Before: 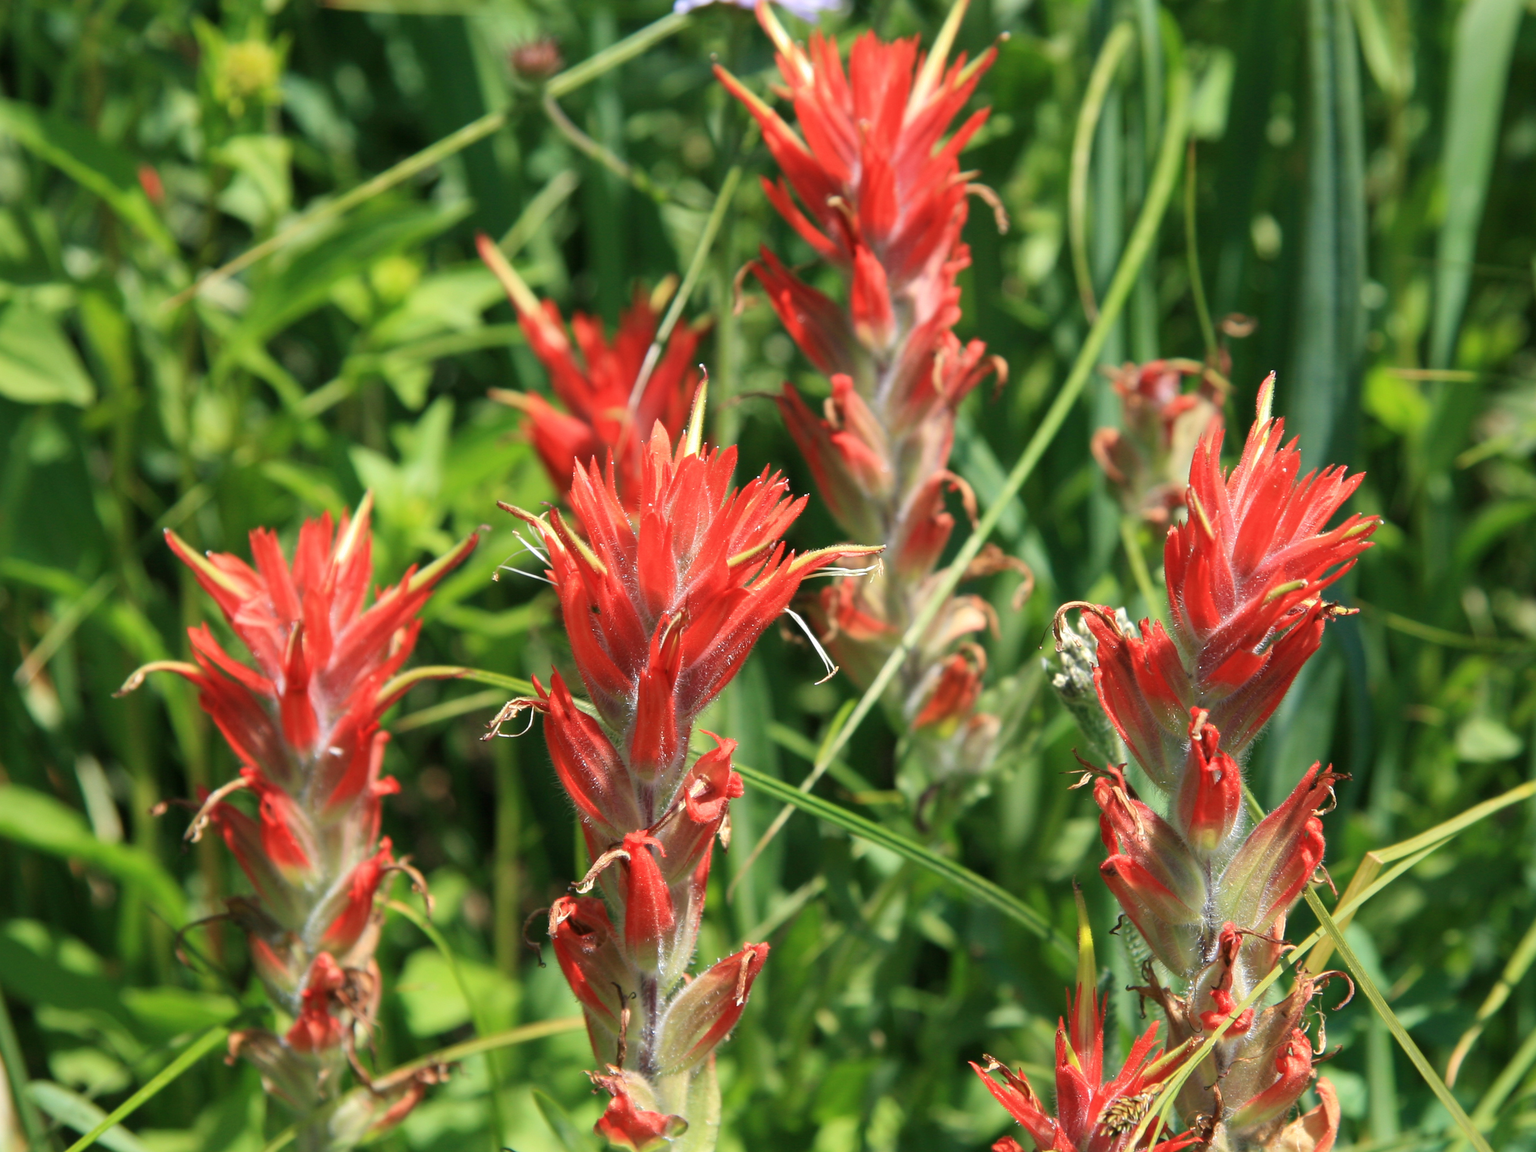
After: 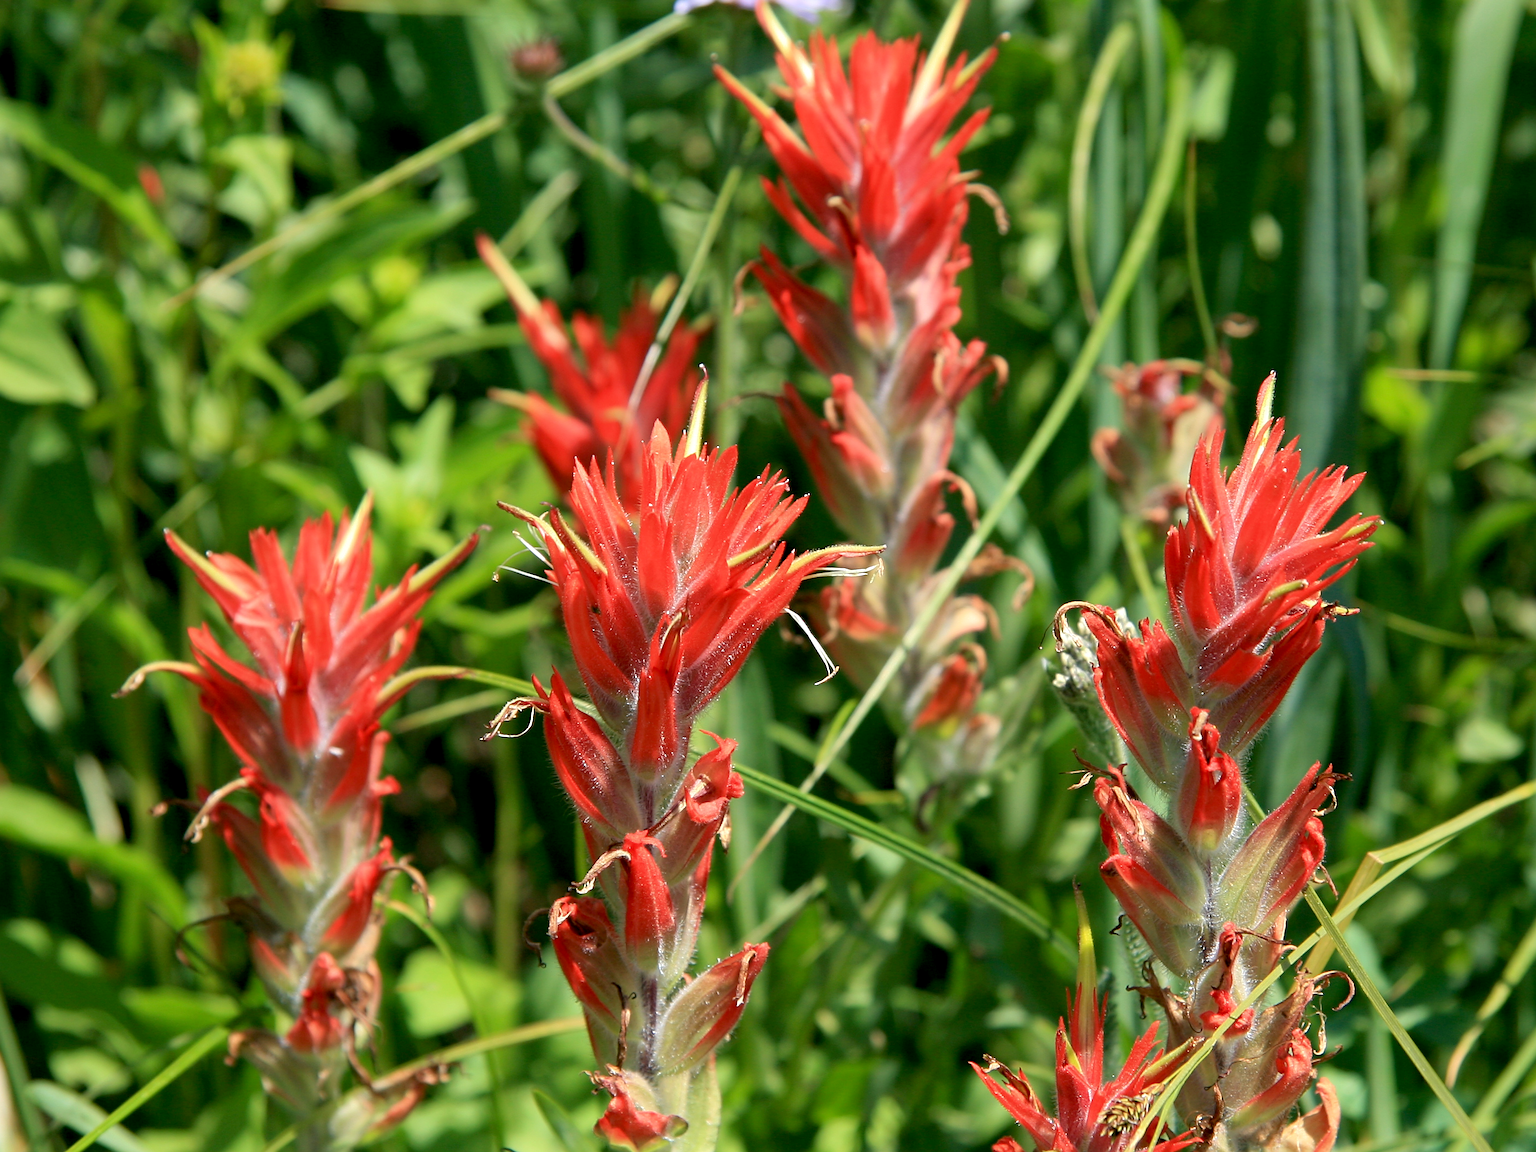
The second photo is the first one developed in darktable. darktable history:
exposure: black level correction 0.009, compensate highlight preservation false
sharpen: on, module defaults
tone equalizer: on, module defaults
